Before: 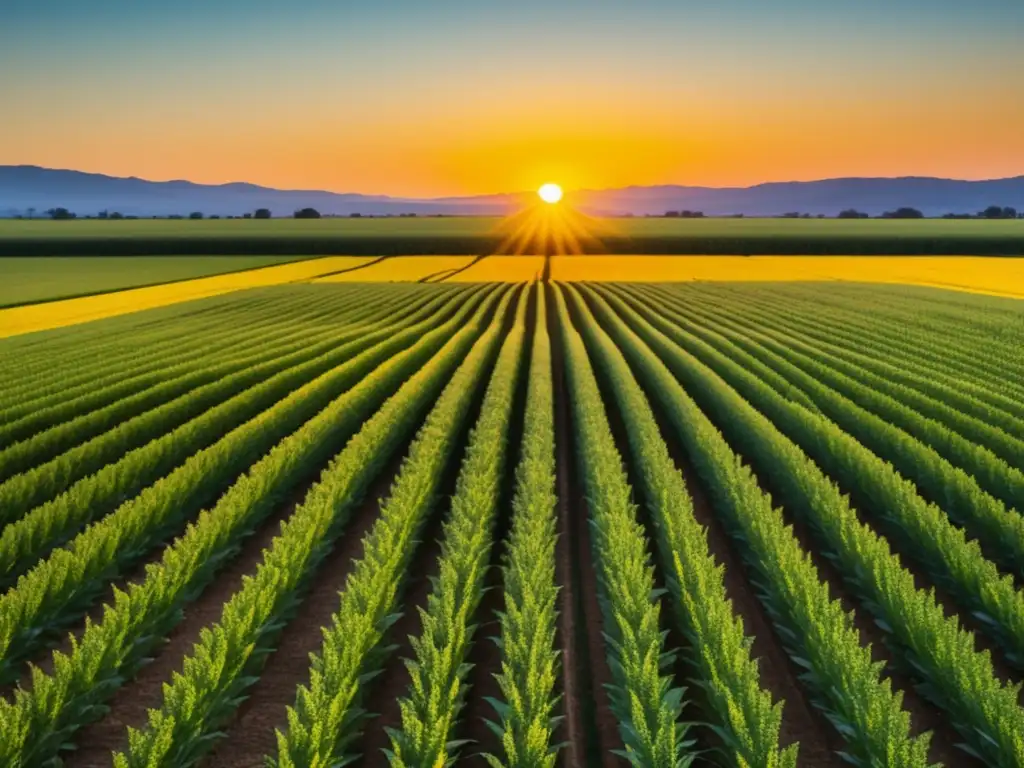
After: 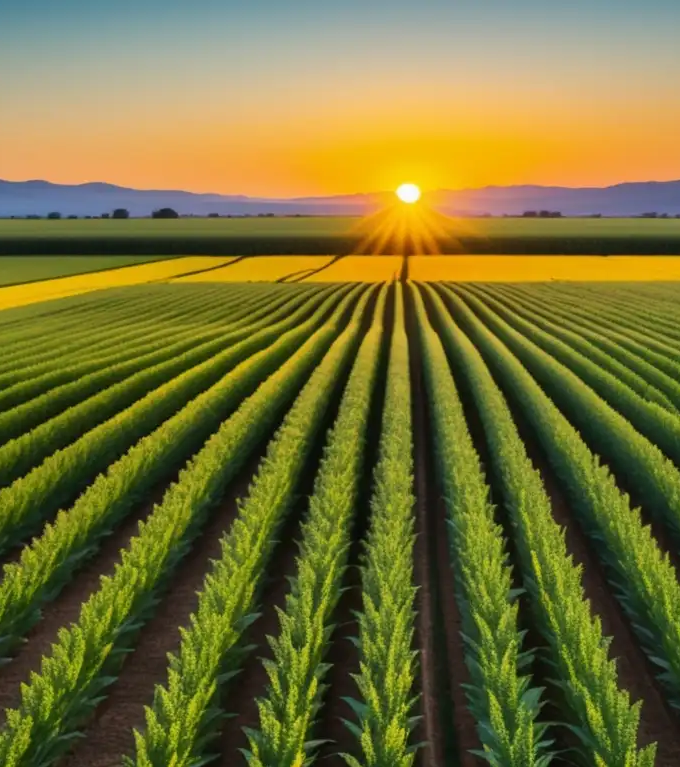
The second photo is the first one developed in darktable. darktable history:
crop and rotate: left 13.892%, right 19.606%
